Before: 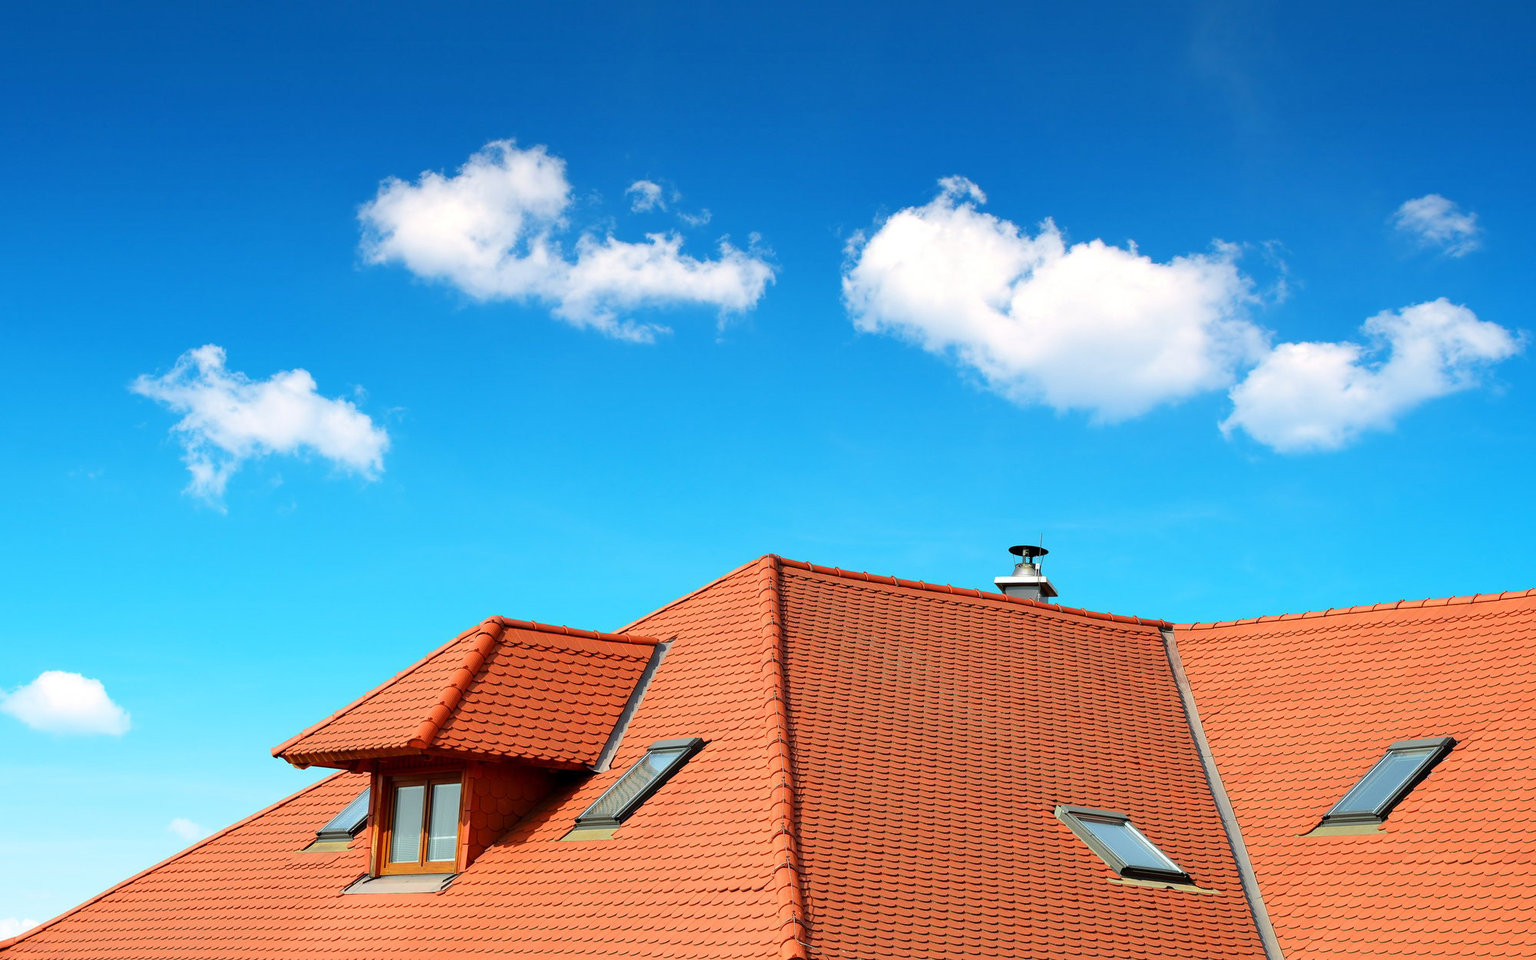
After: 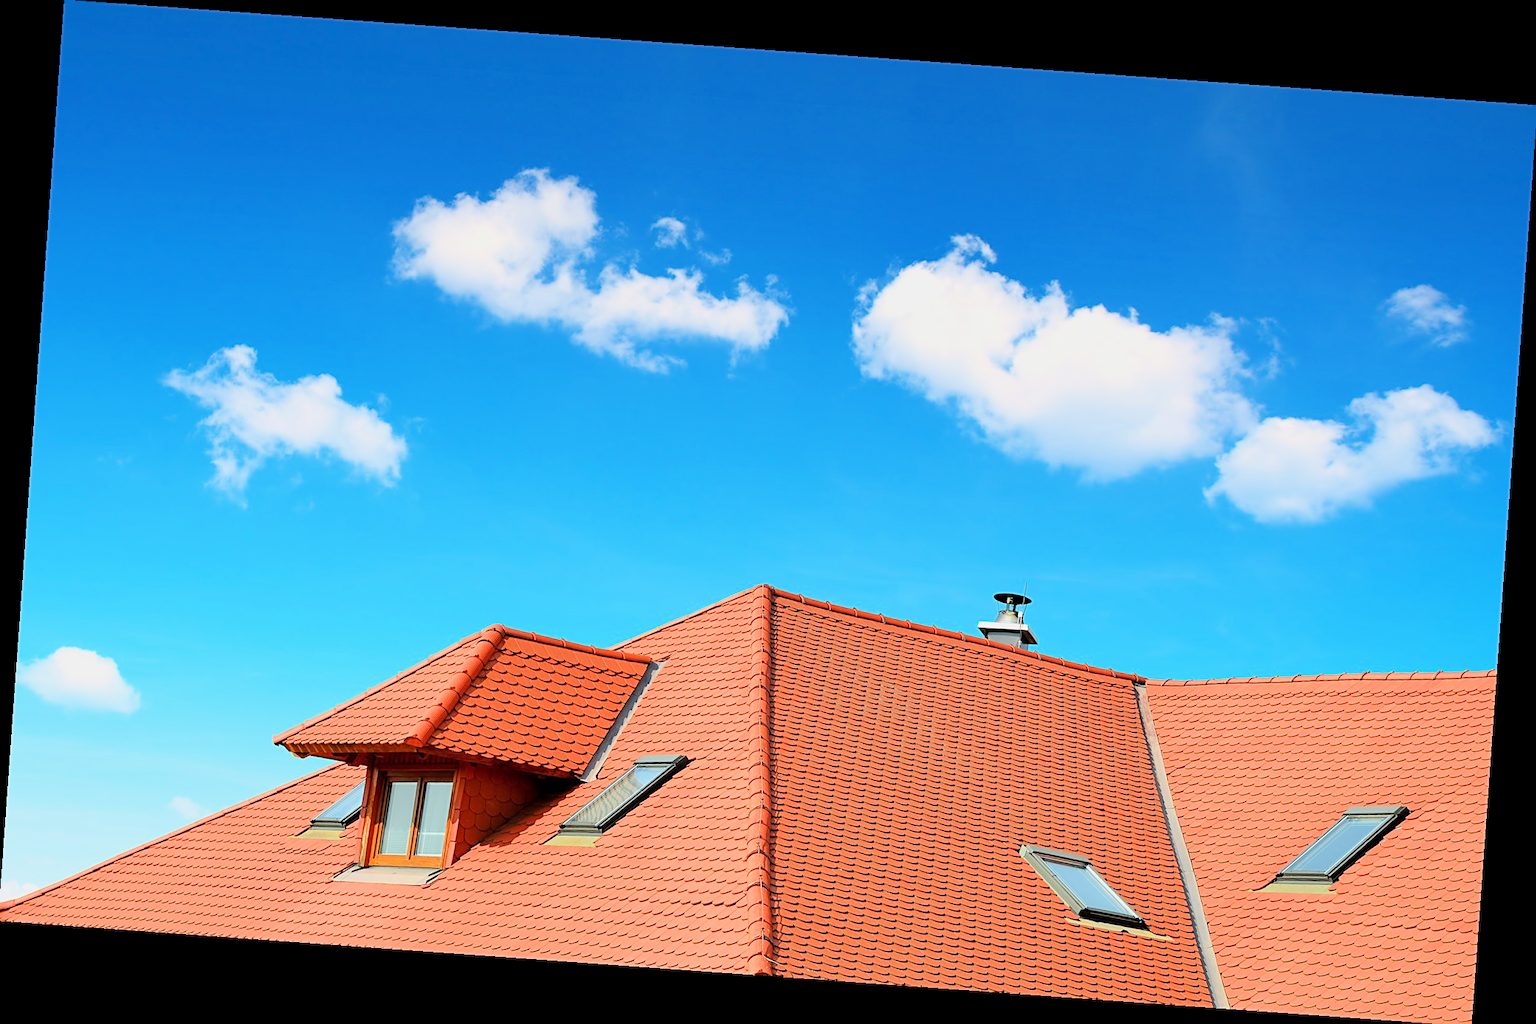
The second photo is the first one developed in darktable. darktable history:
filmic rgb: black relative exposure -7.65 EV, white relative exposure 4.56 EV, hardness 3.61, color science v6 (2022)
sharpen: on, module defaults
exposure: exposure 0.935 EV, compensate highlight preservation false
rotate and perspective: rotation 4.1°, automatic cropping off
crop and rotate: left 0.126%
